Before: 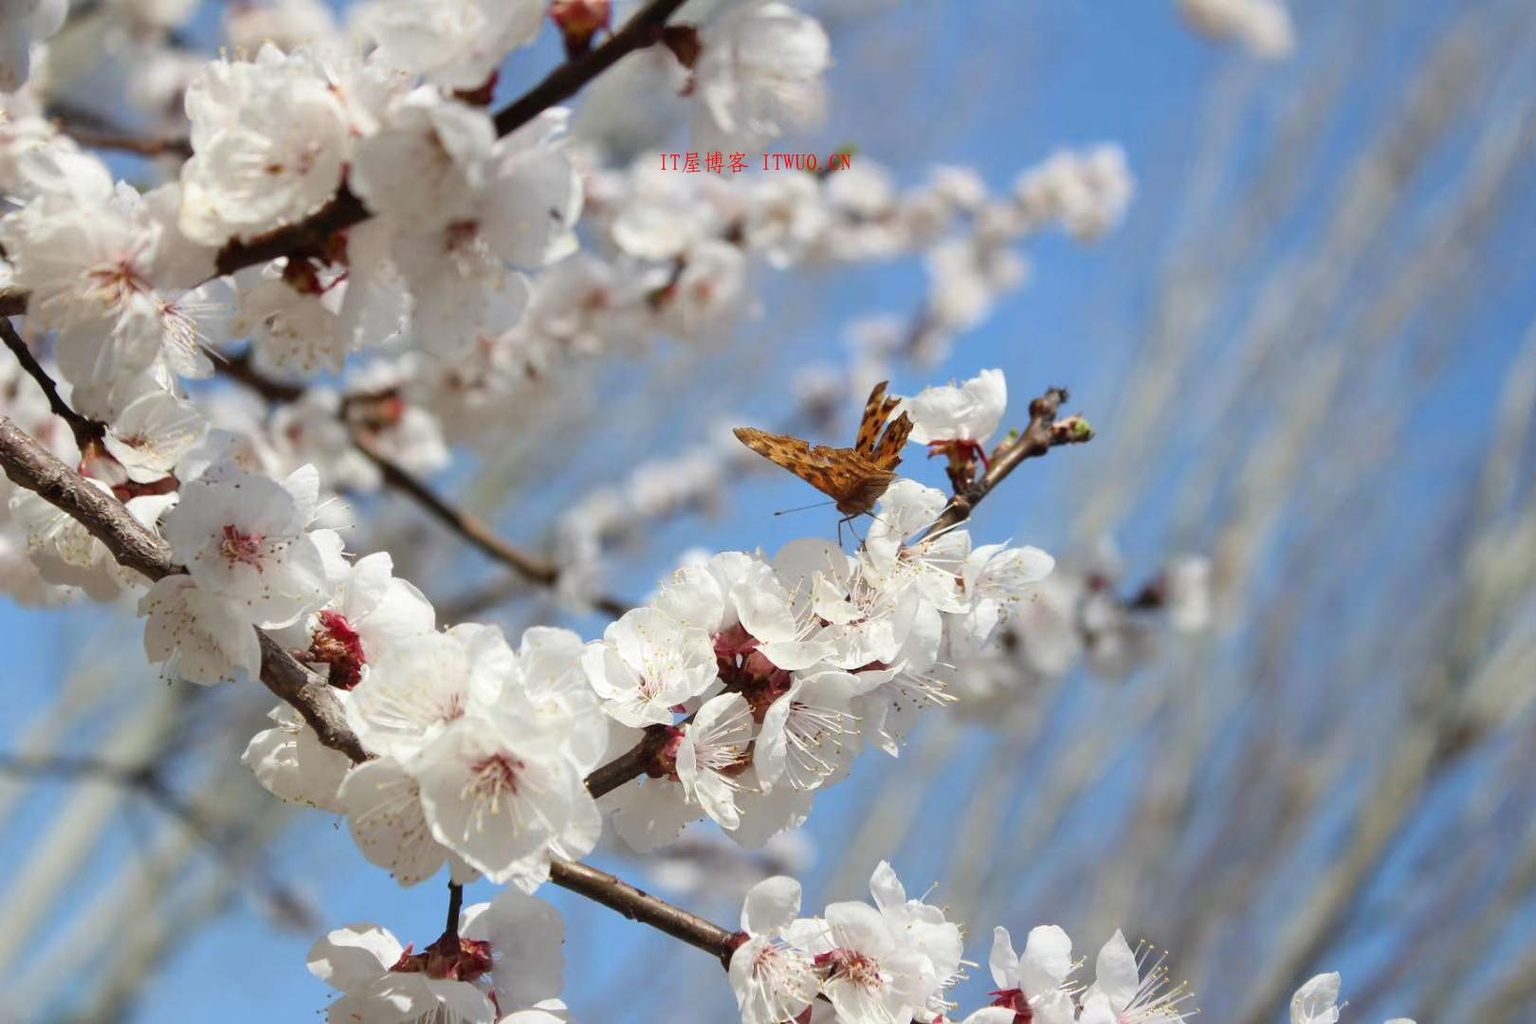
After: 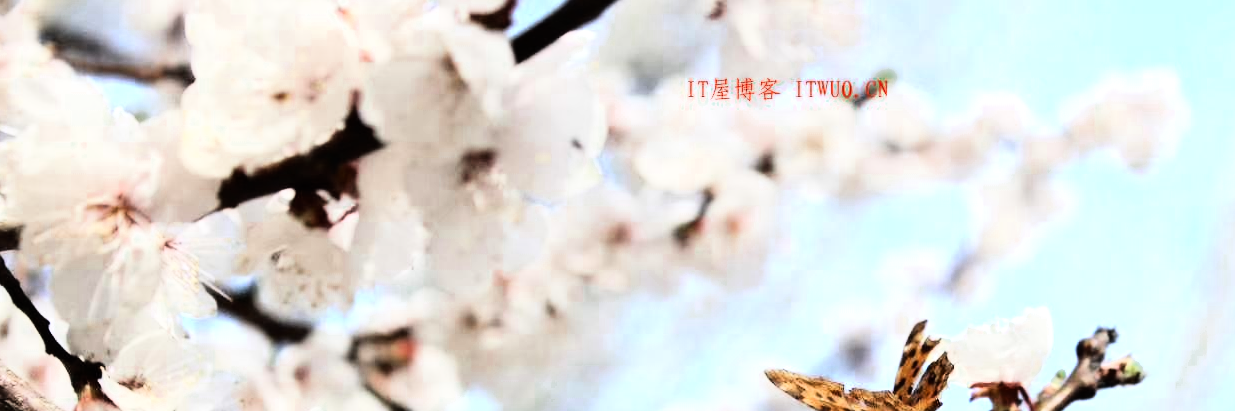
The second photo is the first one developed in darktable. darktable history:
color zones: curves: ch0 [(0, 0.5) (0.125, 0.4) (0.25, 0.5) (0.375, 0.4) (0.5, 0.4) (0.625, 0.6) (0.75, 0.6) (0.875, 0.5)]; ch1 [(0, 0.35) (0.125, 0.45) (0.25, 0.35) (0.375, 0.35) (0.5, 0.35) (0.625, 0.35) (0.75, 0.45) (0.875, 0.35)]; ch2 [(0, 0.6) (0.125, 0.5) (0.25, 0.5) (0.375, 0.6) (0.5, 0.6) (0.625, 0.5) (0.75, 0.5) (0.875, 0.5)]
rgb curve: curves: ch0 [(0, 0) (0.21, 0.15) (0.24, 0.21) (0.5, 0.75) (0.75, 0.96) (0.89, 0.99) (1, 1)]; ch1 [(0, 0.02) (0.21, 0.13) (0.25, 0.2) (0.5, 0.67) (0.75, 0.9) (0.89, 0.97) (1, 1)]; ch2 [(0, 0.02) (0.21, 0.13) (0.25, 0.2) (0.5, 0.67) (0.75, 0.9) (0.89, 0.97) (1, 1)], compensate middle gray true
crop: left 0.579%, top 7.627%, right 23.167%, bottom 54.275%
